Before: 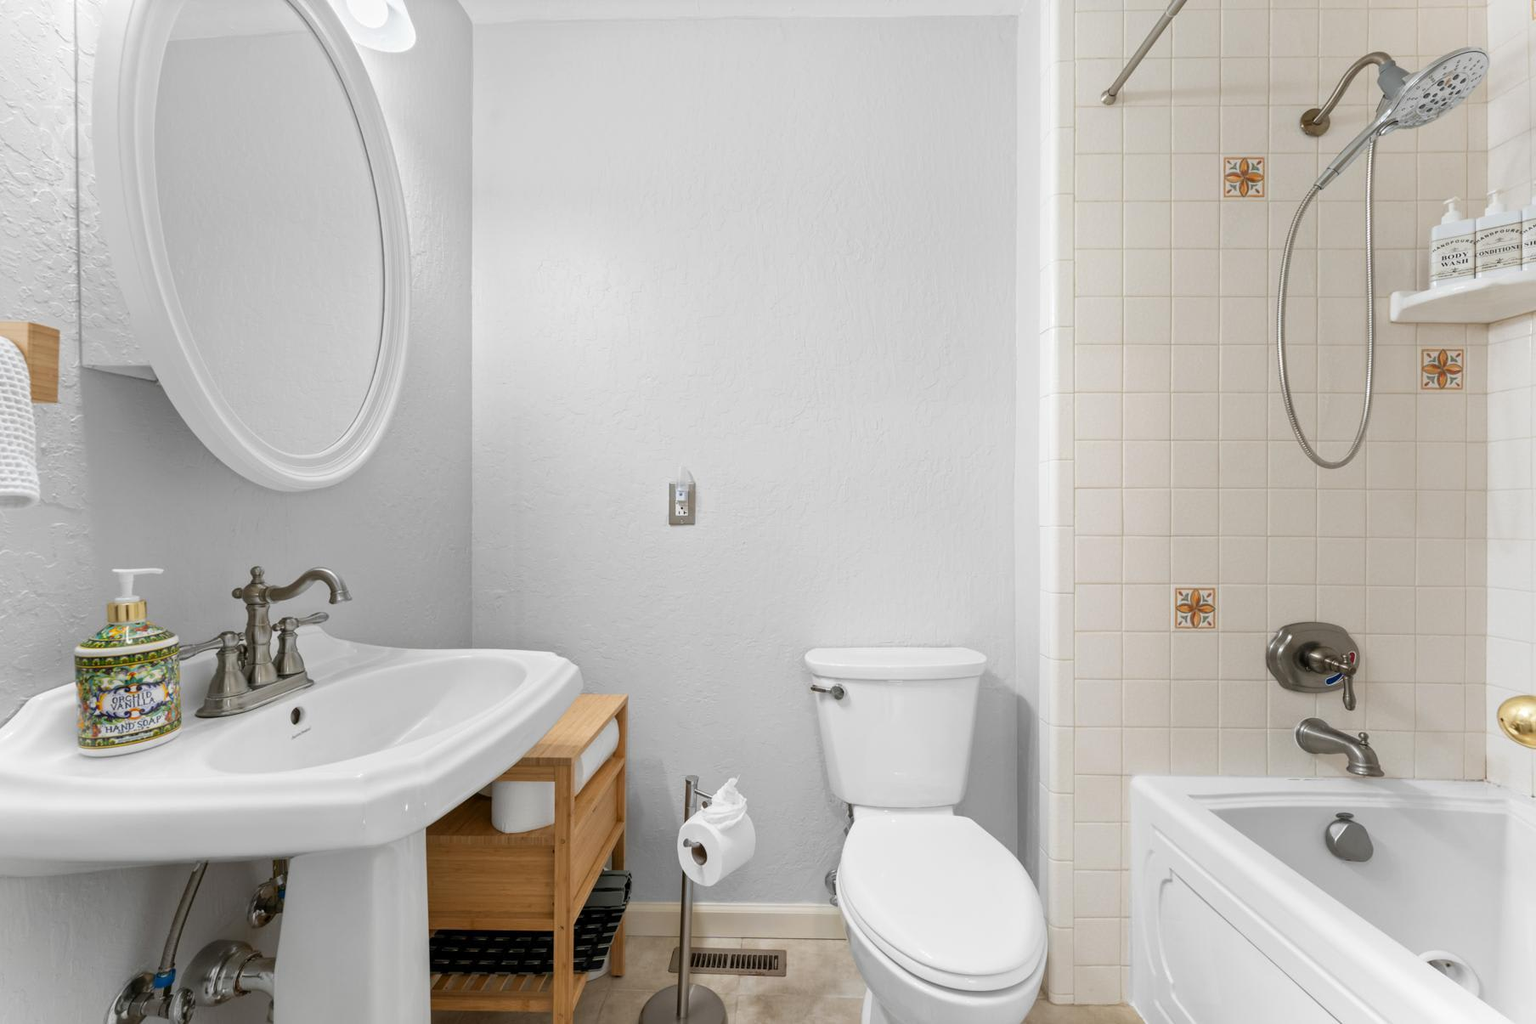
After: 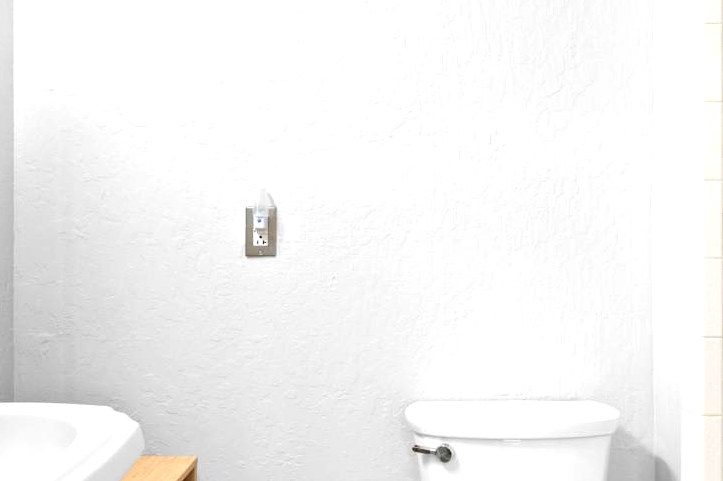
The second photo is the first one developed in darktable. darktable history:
white balance: emerald 1
tone equalizer: -8 EV -0.75 EV, -7 EV -0.7 EV, -6 EV -0.6 EV, -5 EV -0.4 EV, -3 EV 0.4 EV, -2 EV 0.6 EV, -1 EV 0.7 EV, +0 EV 0.75 EV, edges refinement/feathering 500, mask exposure compensation -1.57 EV, preserve details no
contrast brightness saturation: saturation 0.1
crop: left 30%, top 30%, right 30%, bottom 30%
